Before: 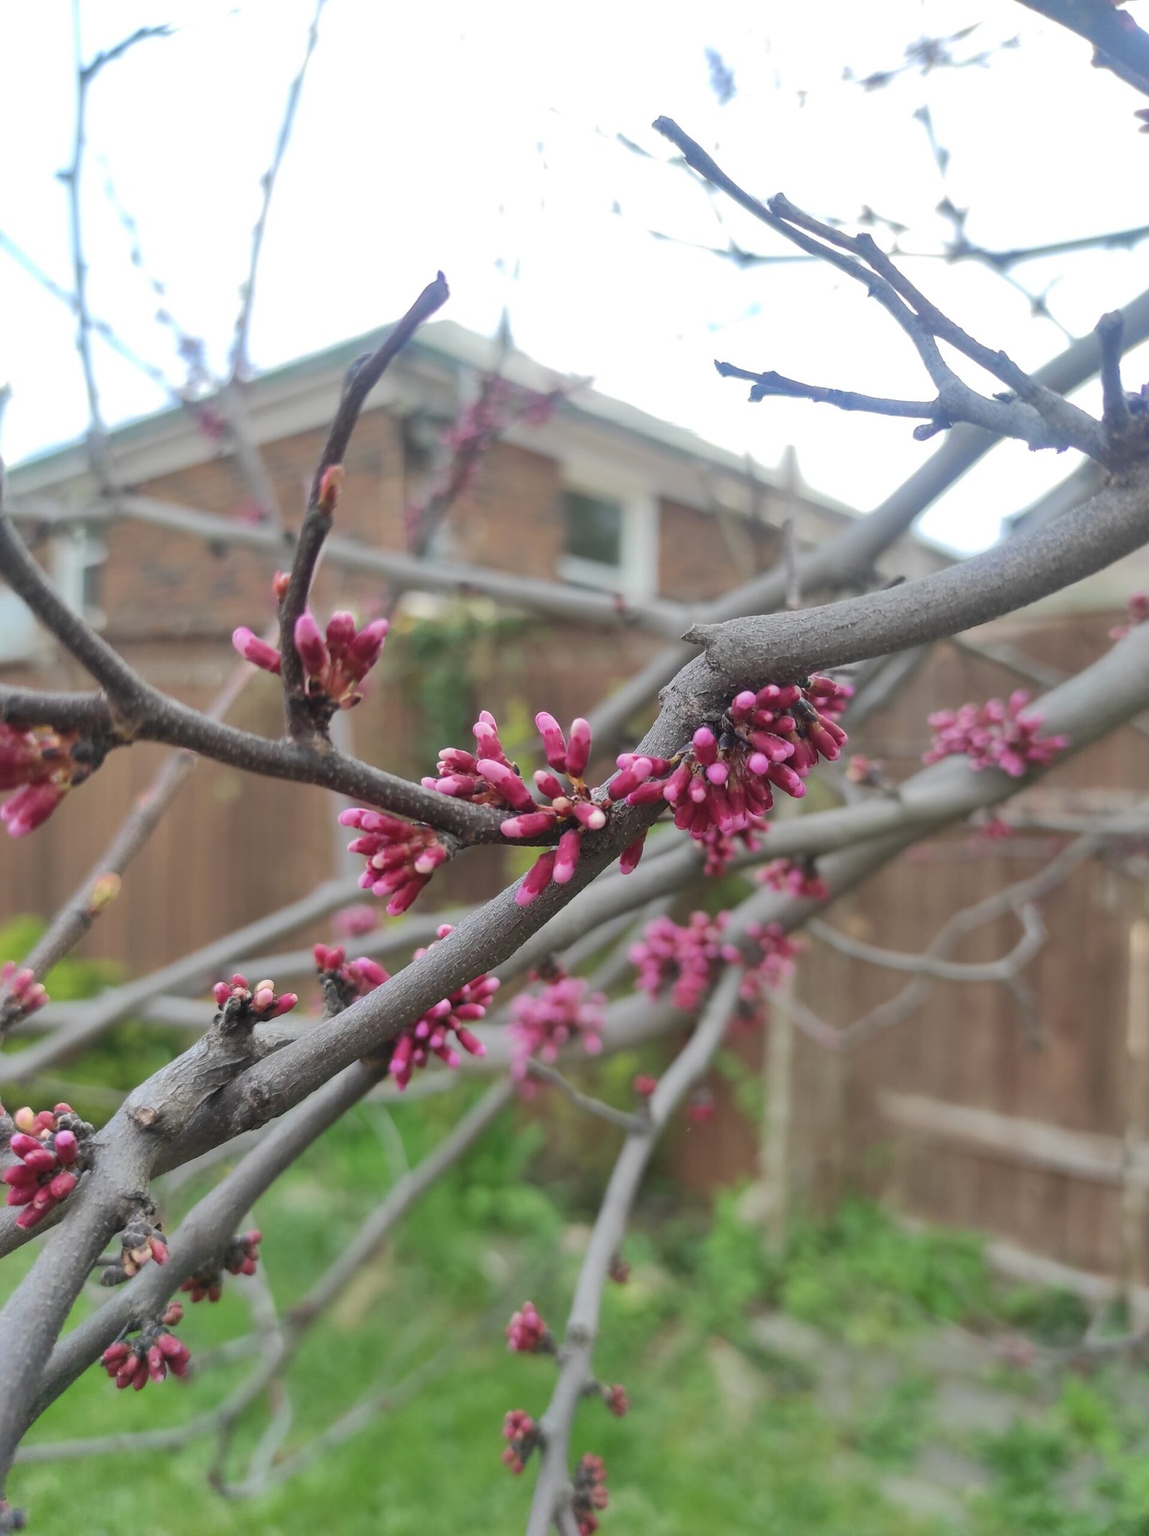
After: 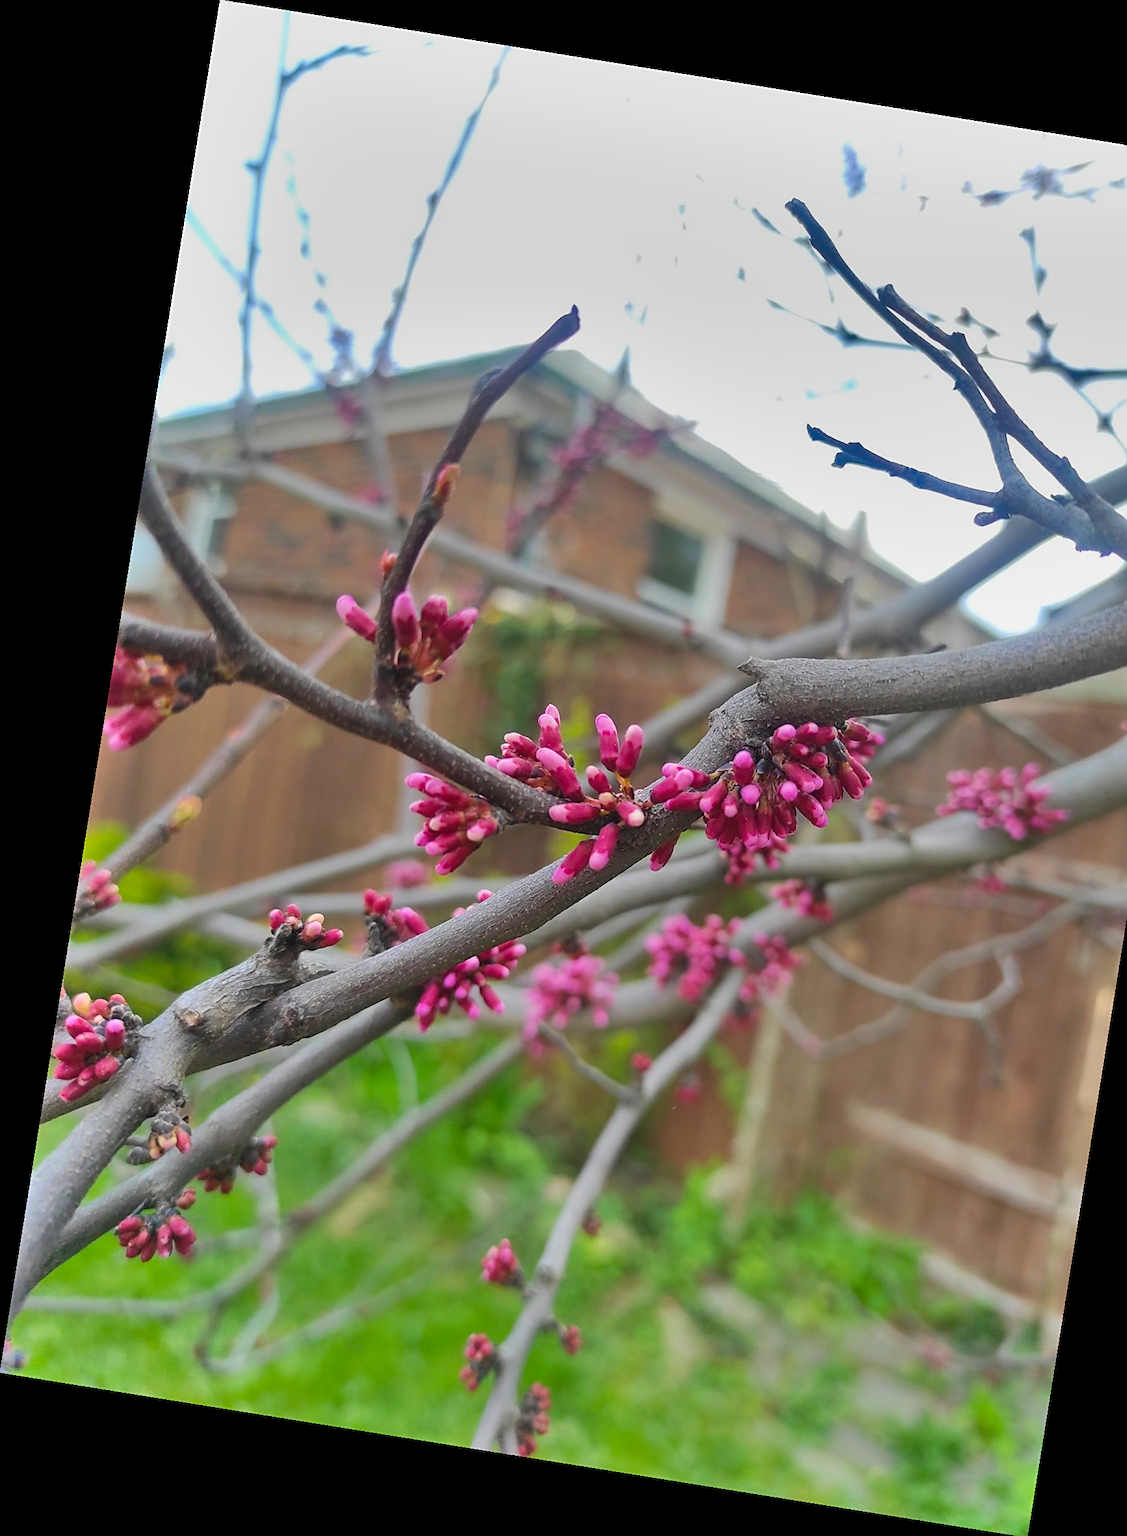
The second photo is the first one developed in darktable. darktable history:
rotate and perspective: rotation 9.12°, automatic cropping off
crop: right 9.509%, bottom 0.031%
shadows and highlights: soften with gaussian
color balance rgb: linear chroma grading › global chroma 13.3%, global vibrance 41.49%
sharpen: on, module defaults
exposure: exposure 0.2 EV, compensate highlight preservation false
graduated density: on, module defaults
